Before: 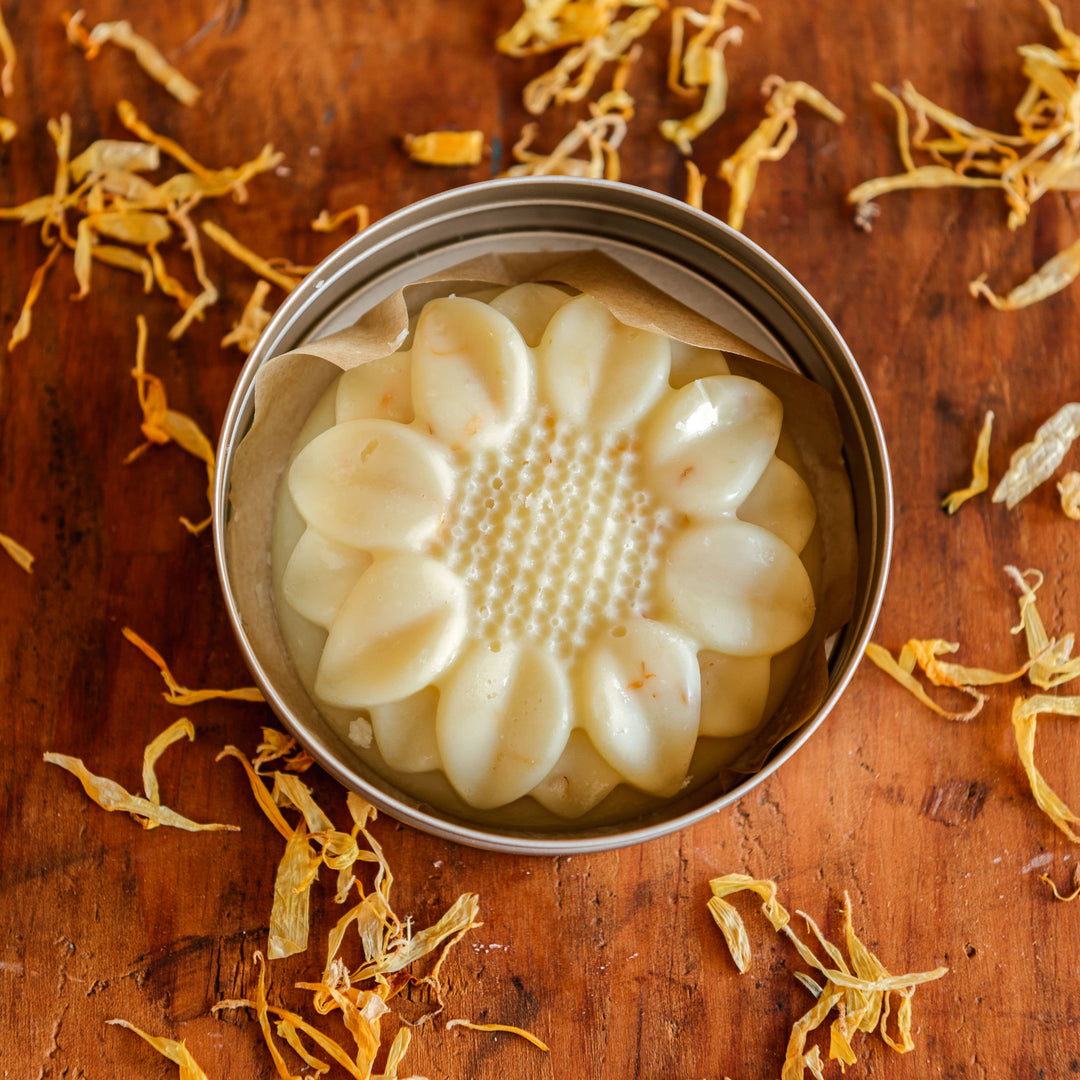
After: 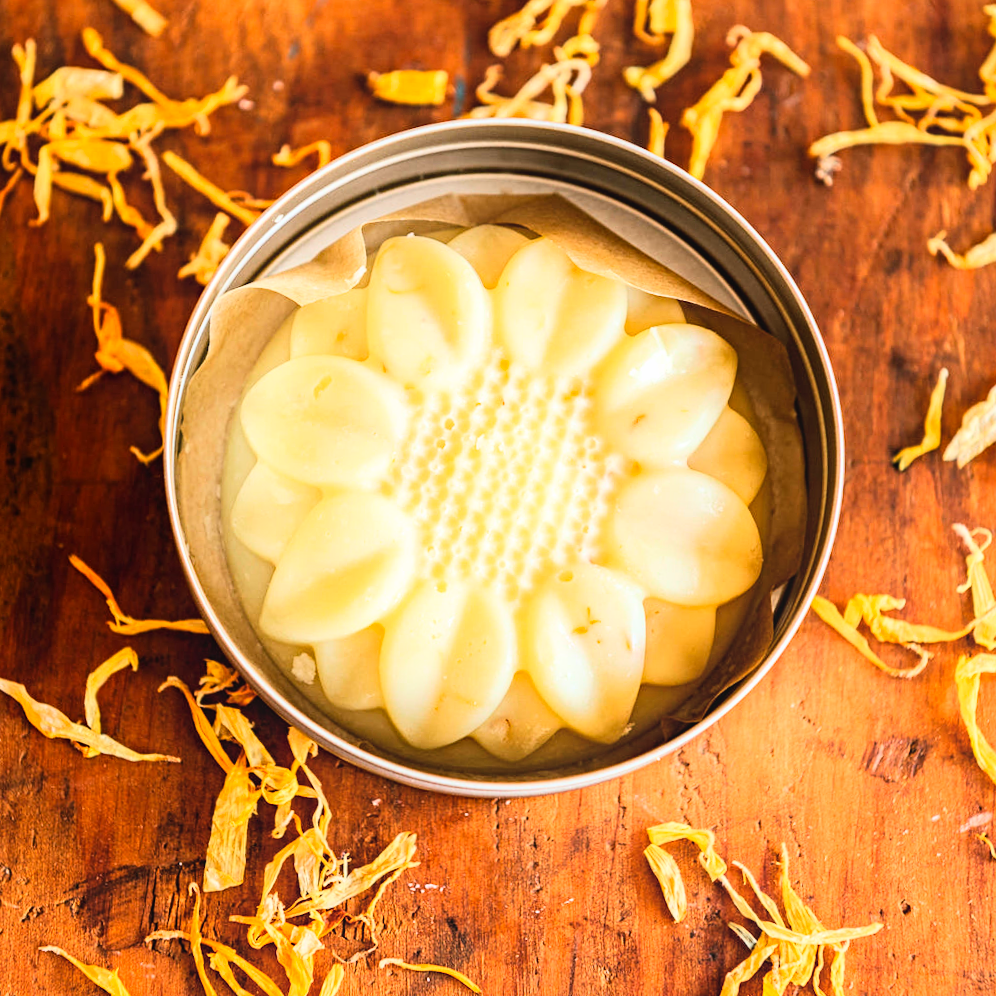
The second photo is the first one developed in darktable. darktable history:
base curve: curves: ch0 [(0, 0) (0.007, 0.004) (0.027, 0.03) (0.046, 0.07) (0.207, 0.54) (0.442, 0.872) (0.673, 0.972) (1, 1)]
contrast equalizer: octaves 7, y [[0.439, 0.44, 0.442, 0.457, 0.493, 0.498], [0.5 ×6], [0.5 ×6], [0 ×6], [0 ×6]]
haze removal: adaptive false
crop and rotate: angle -2.01°, left 3.112%, top 3.921%, right 1.466%, bottom 0.657%
